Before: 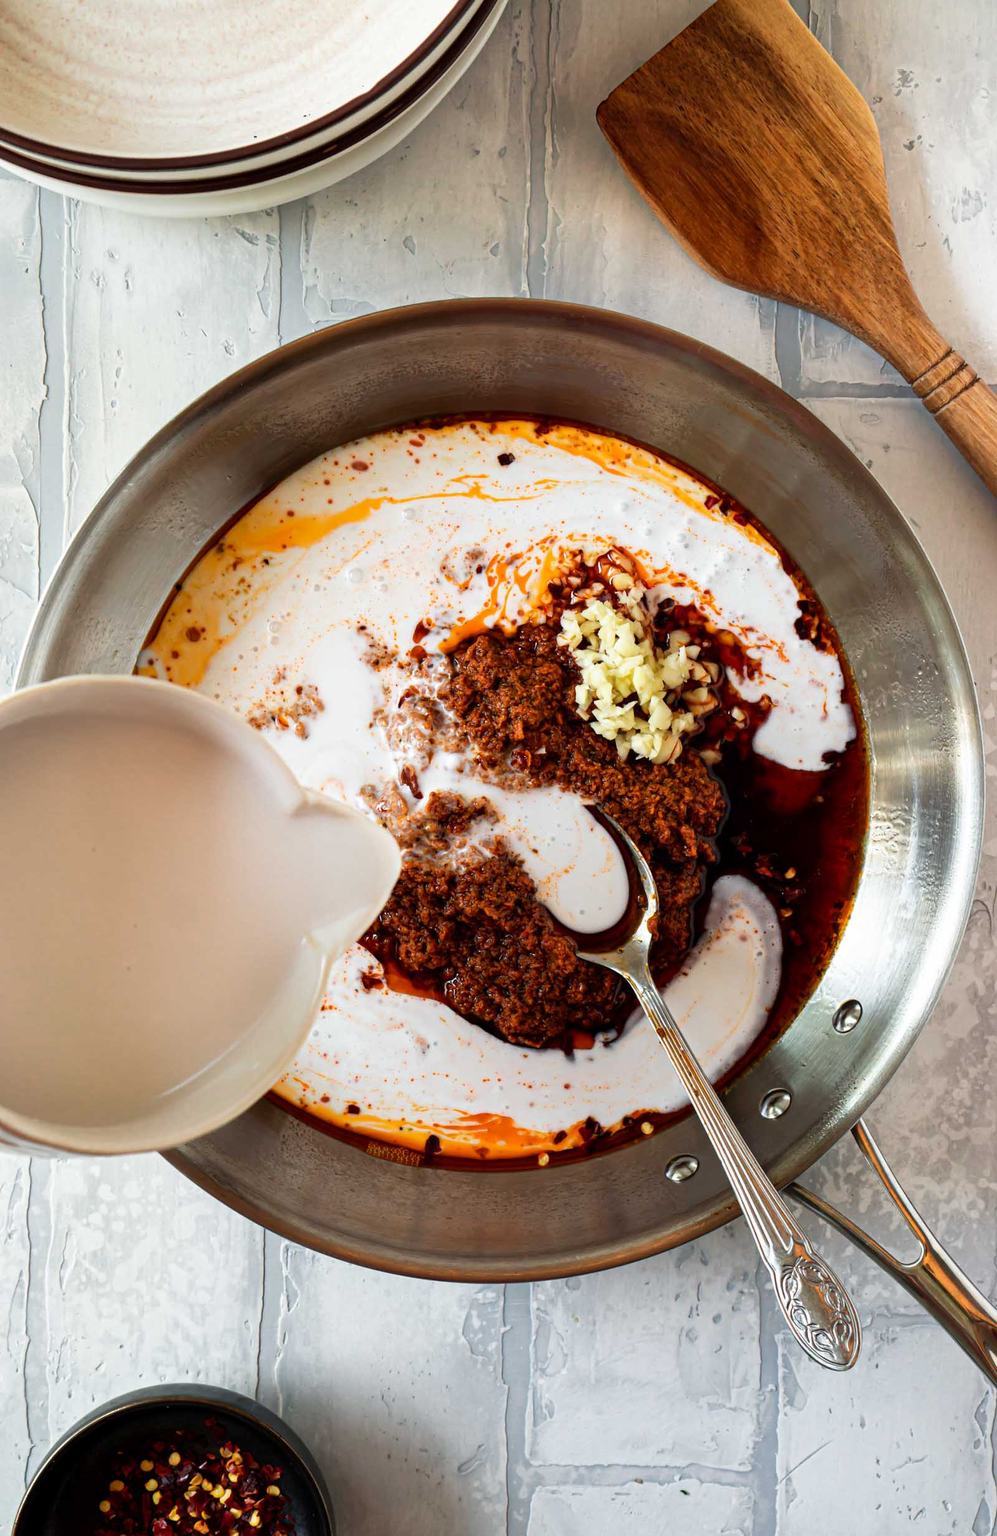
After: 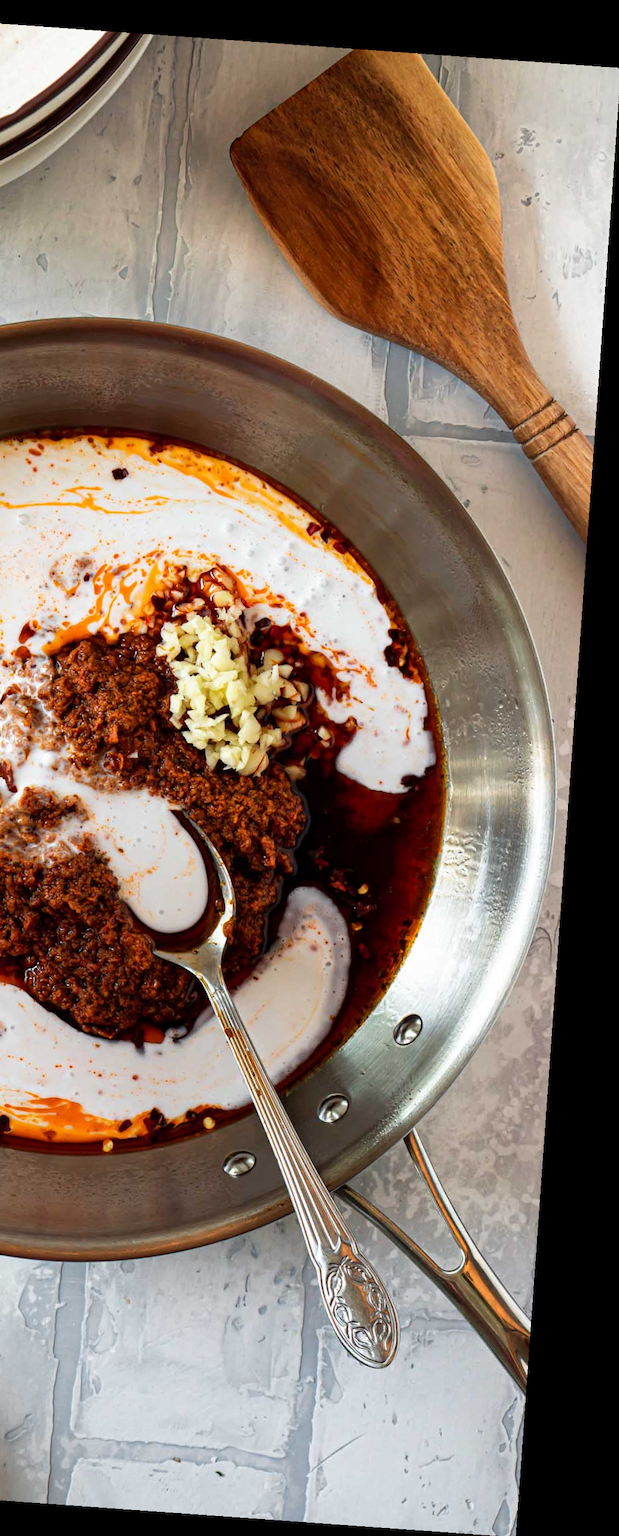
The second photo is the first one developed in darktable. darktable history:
rotate and perspective: rotation 4.1°, automatic cropping off
crop: left 41.402%
